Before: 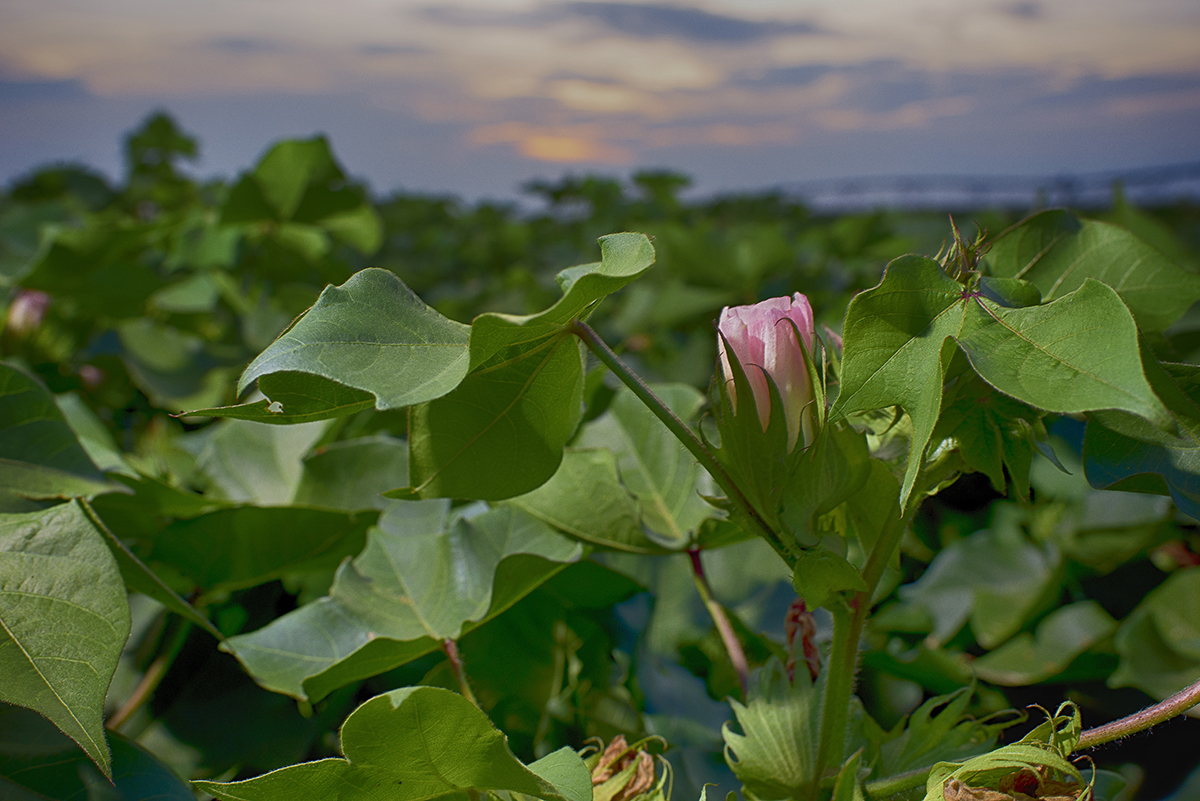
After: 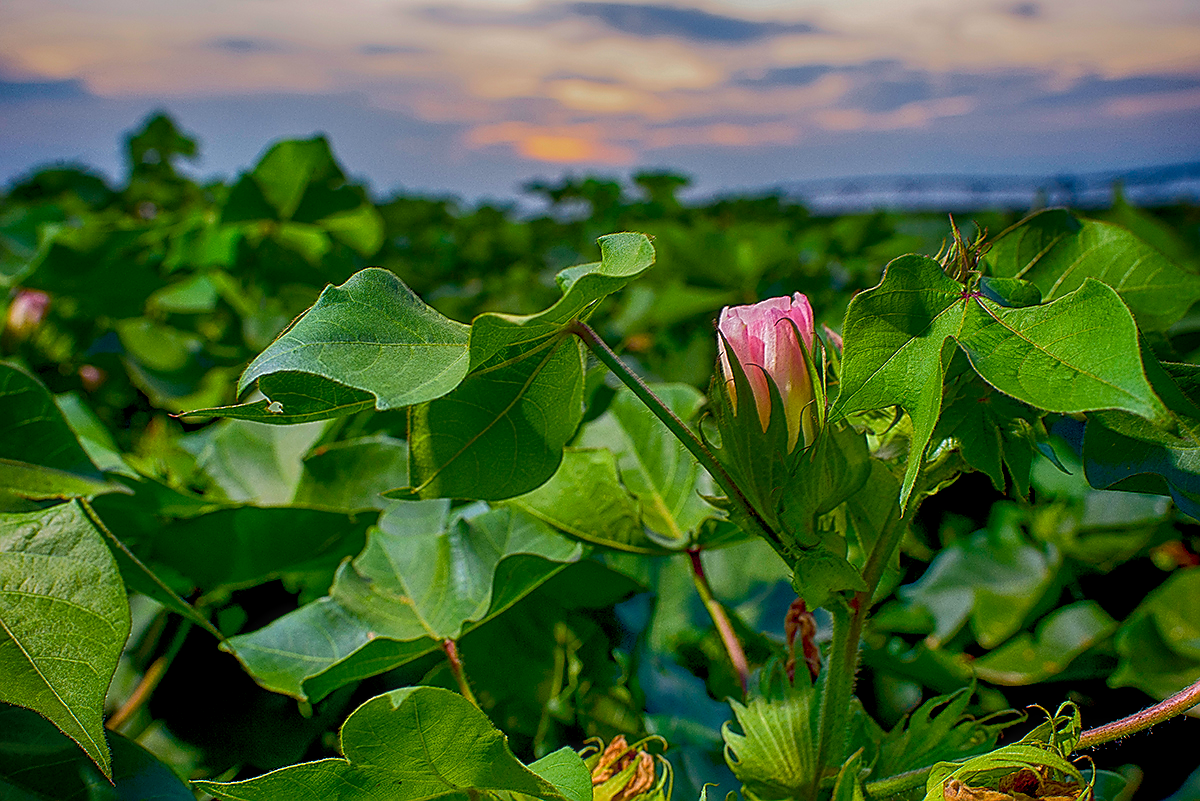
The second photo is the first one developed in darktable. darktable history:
color balance rgb: perceptual saturation grading › global saturation 25%, perceptual brilliance grading › mid-tones 10%, perceptual brilliance grading › shadows 15%, global vibrance 20%
exposure: black level correction 0.005, exposure 0.001 EV, compensate highlight preservation false
local contrast: highlights 74%, shadows 55%, detail 176%, midtone range 0.207
sharpen: radius 1.4, amount 1.25, threshold 0.7
color zones: curves: ch0 [(0, 0.5) (0.143, 0.5) (0.286, 0.5) (0.429, 0.5) (0.571, 0.5) (0.714, 0.476) (0.857, 0.5) (1, 0.5)]; ch2 [(0, 0.5) (0.143, 0.5) (0.286, 0.5) (0.429, 0.5) (0.571, 0.5) (0.714, 0.487) (0.857, 0.5) (1, 0.5)]
